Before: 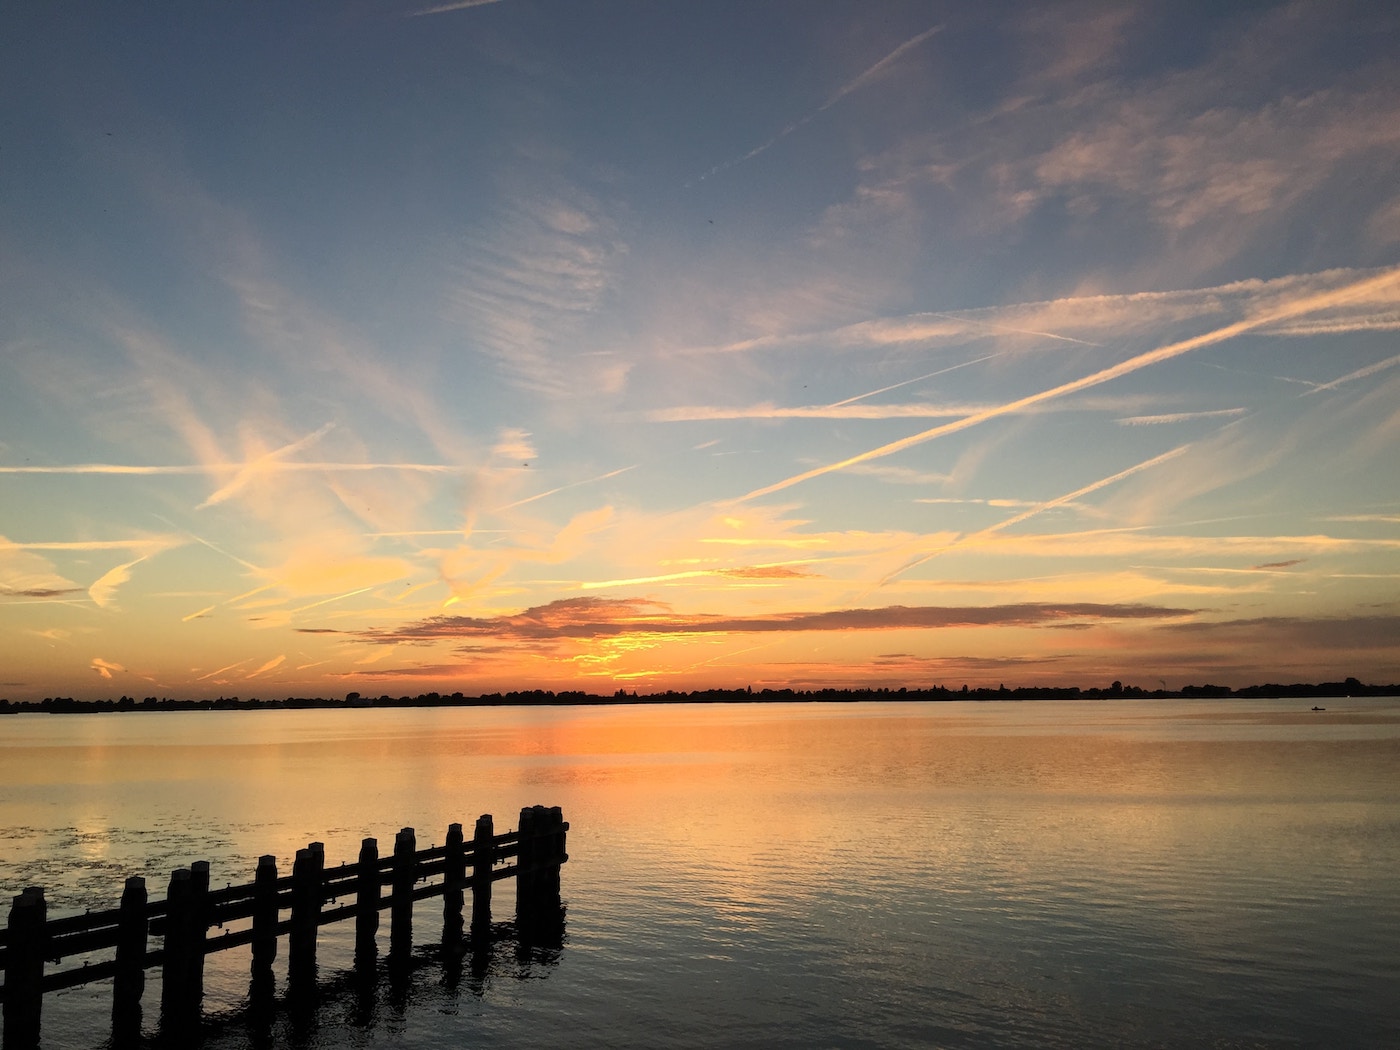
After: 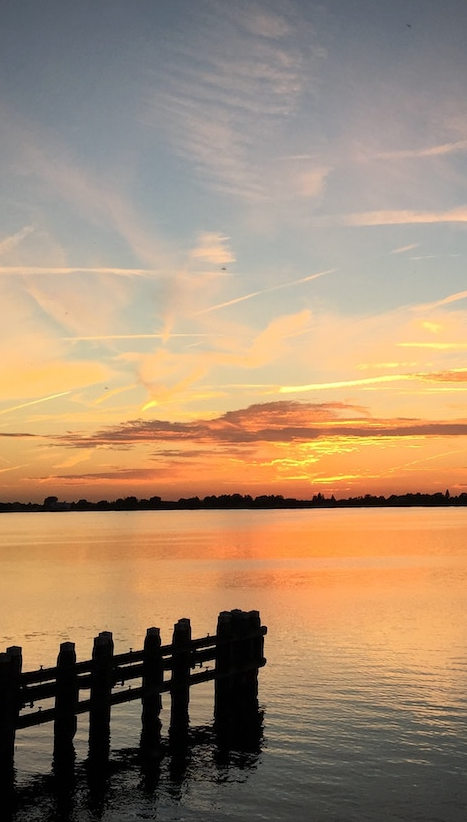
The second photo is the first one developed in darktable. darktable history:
crop and rotate: left 21.578%, top 18.734%, right 45.061%, bottom 2.978%
vignetting: fall-off start 74.41%, fall-off radius 65.59%
